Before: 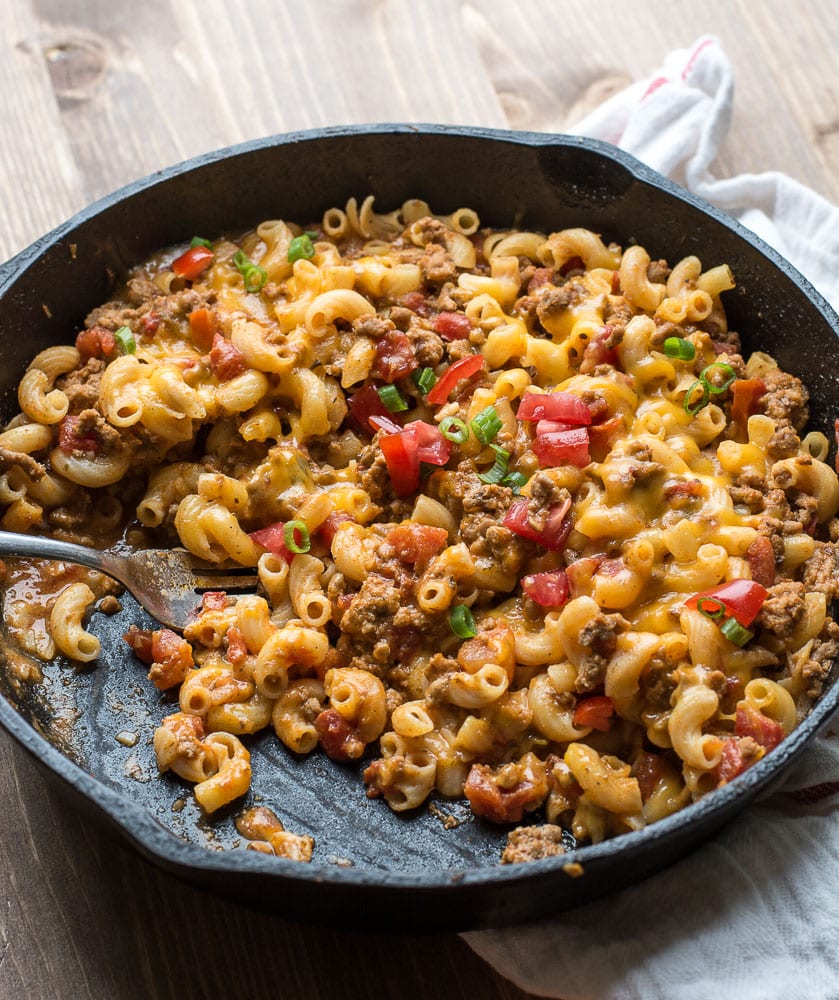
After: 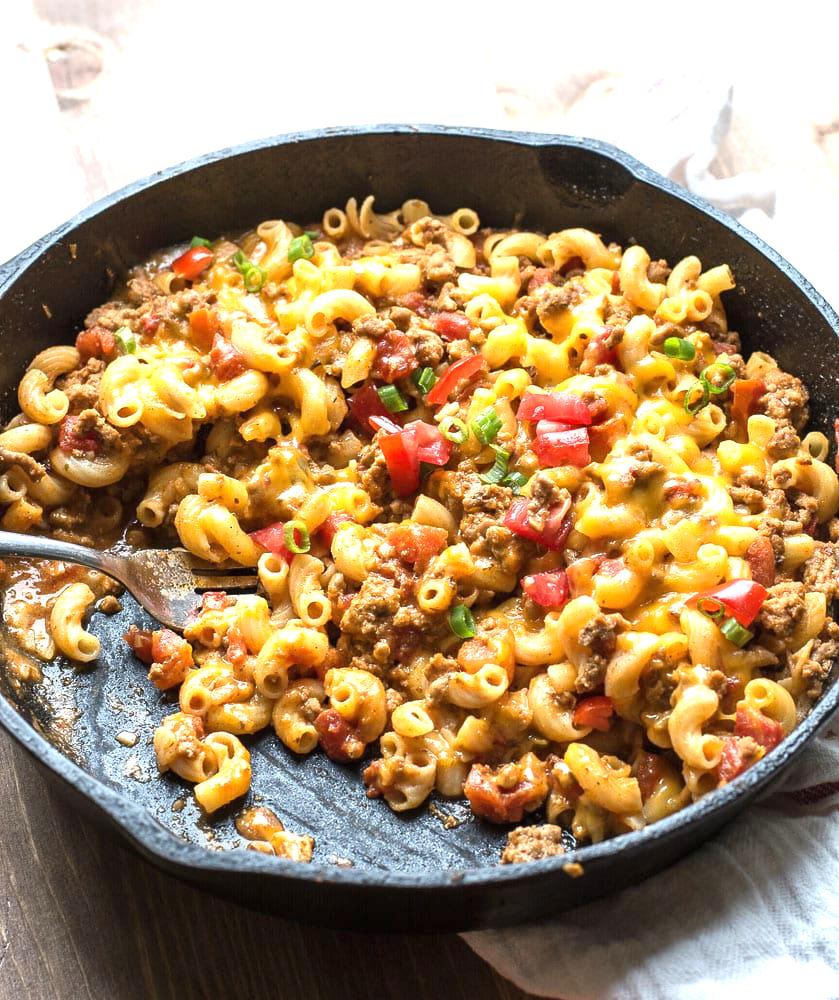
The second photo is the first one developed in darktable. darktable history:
exposure: black level correction -0.001, exposure 0.9 EV, compensate exposure bias true, compensate highlight preservation false
